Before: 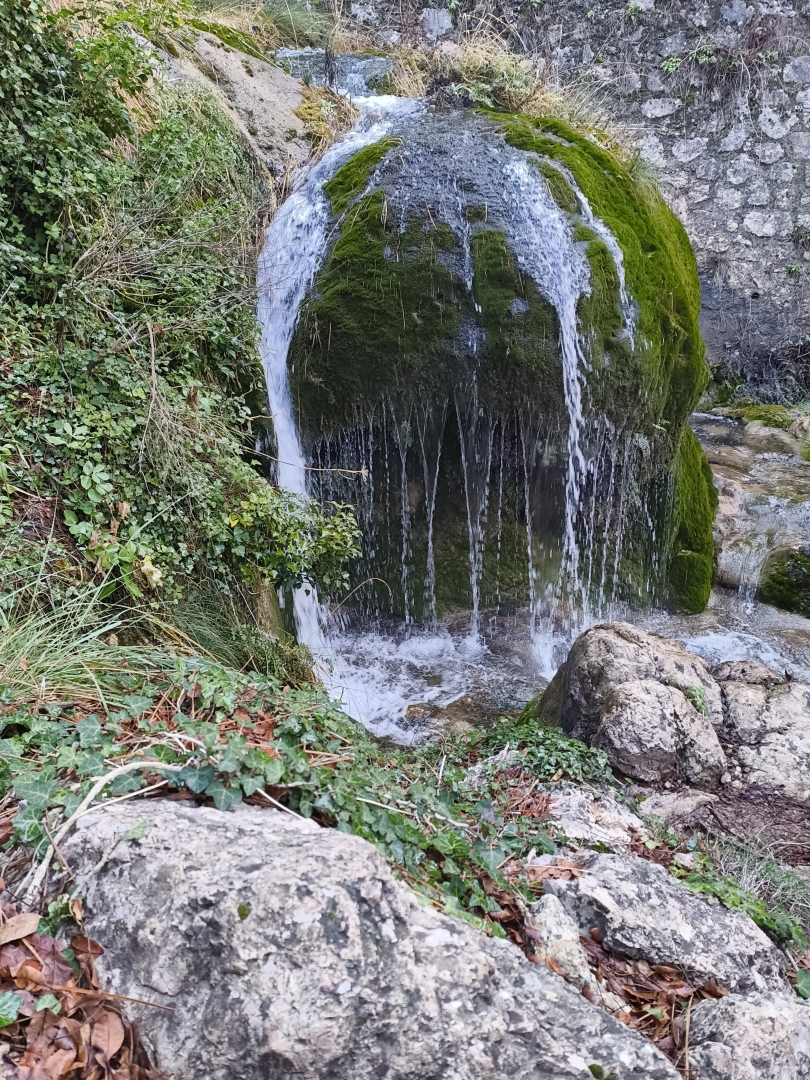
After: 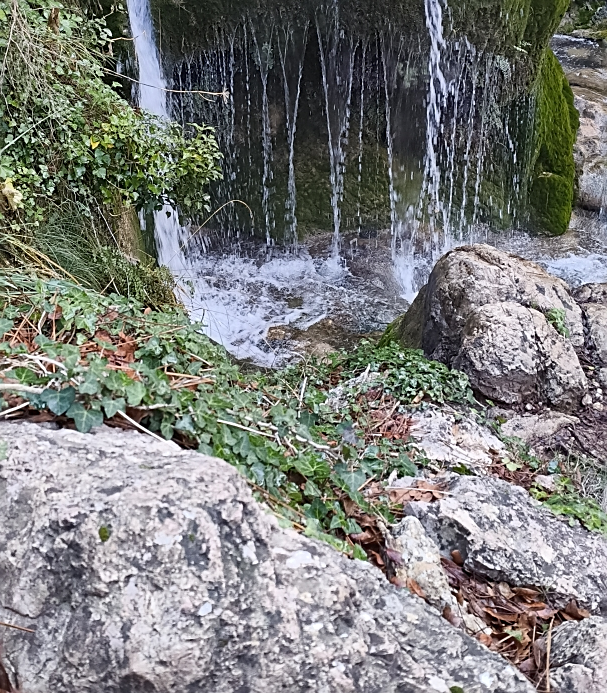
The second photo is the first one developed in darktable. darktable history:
sharpen: on, module defaults
crop and rotate: left 17.182%, top 35.036%, right 7.785%, bottom 0.792%
